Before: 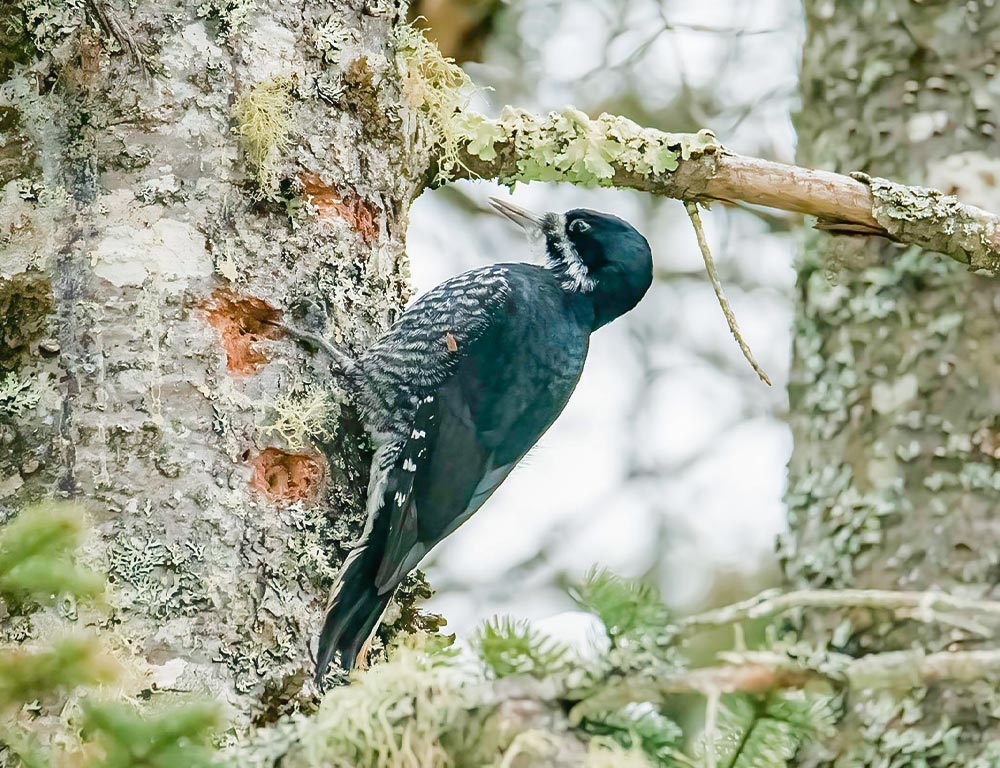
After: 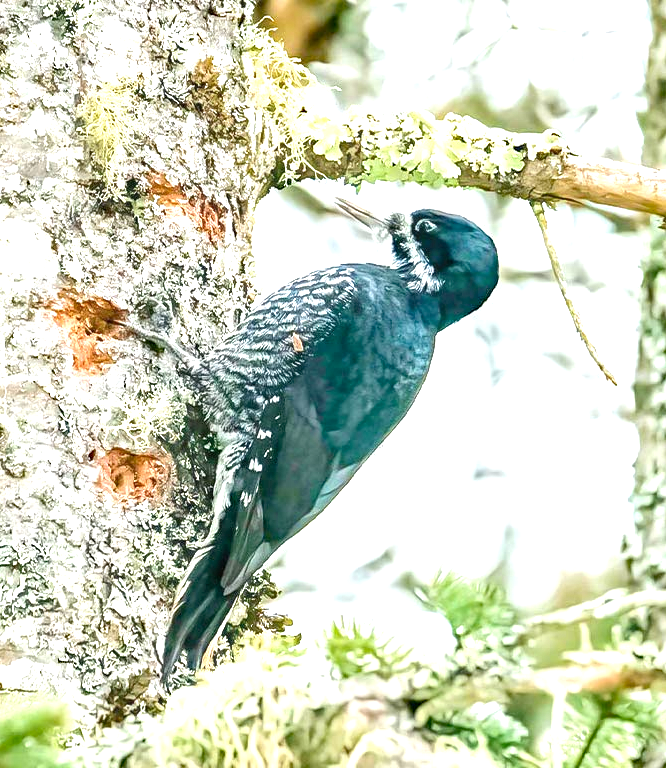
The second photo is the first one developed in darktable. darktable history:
exposure: black level correction 0.001, exposure 1.116 EV, compensate highlight preservation false
haze removal: compatibility mode true, adaptive false
crop: left 15.419%, right 17.914%
local contrast: on, module defaults
